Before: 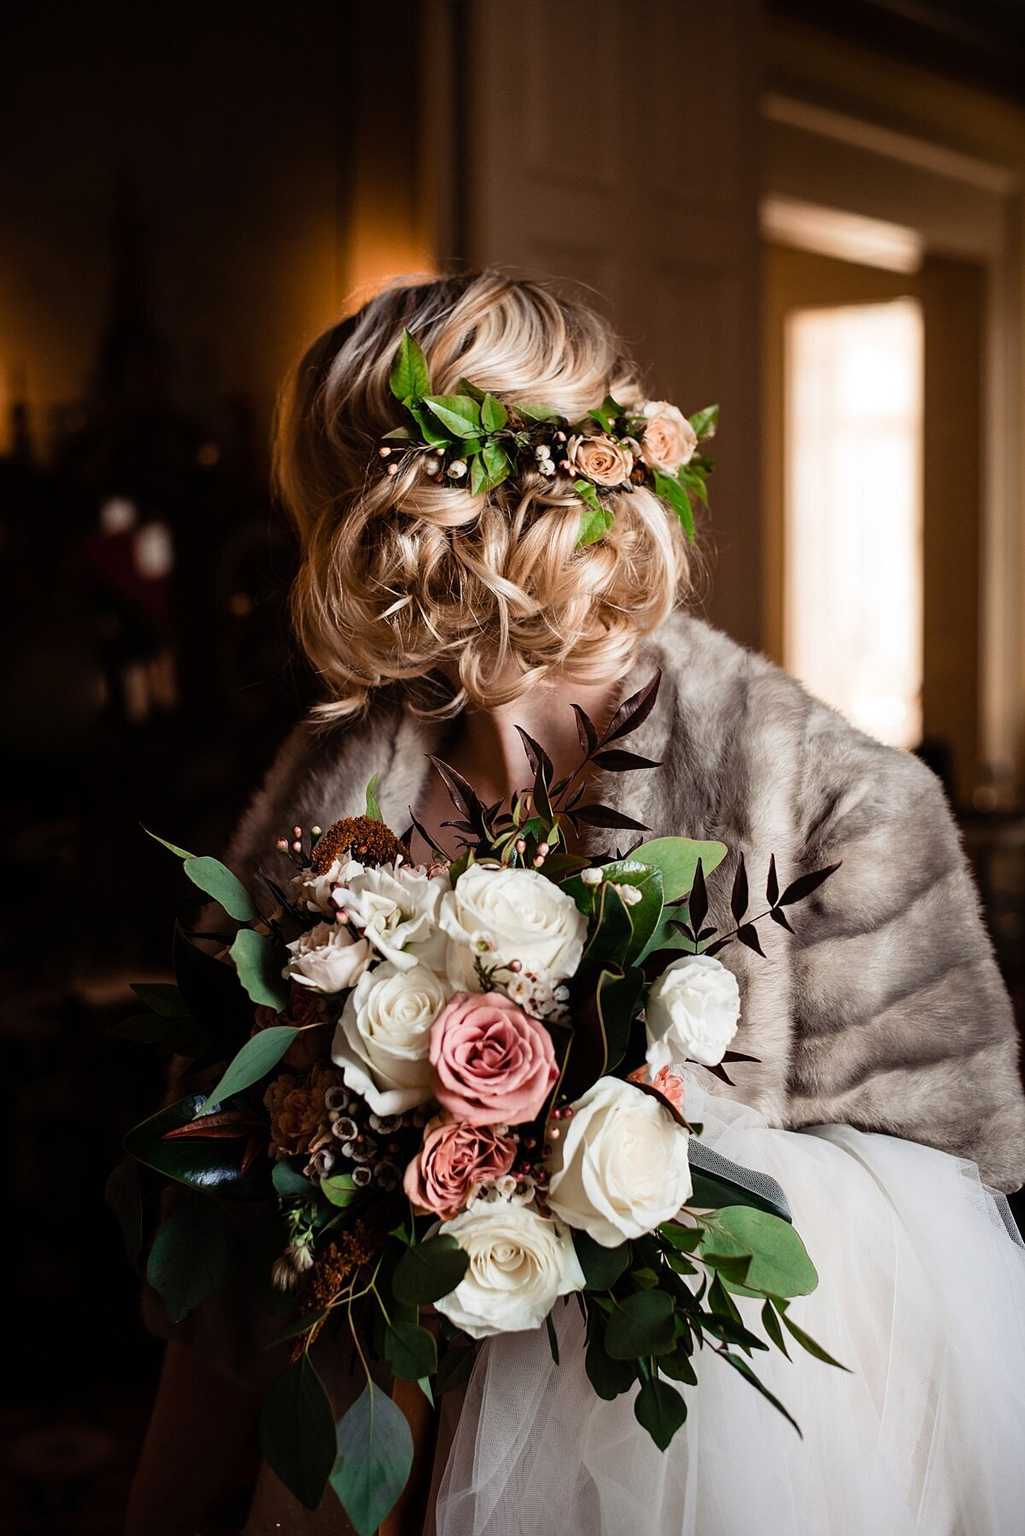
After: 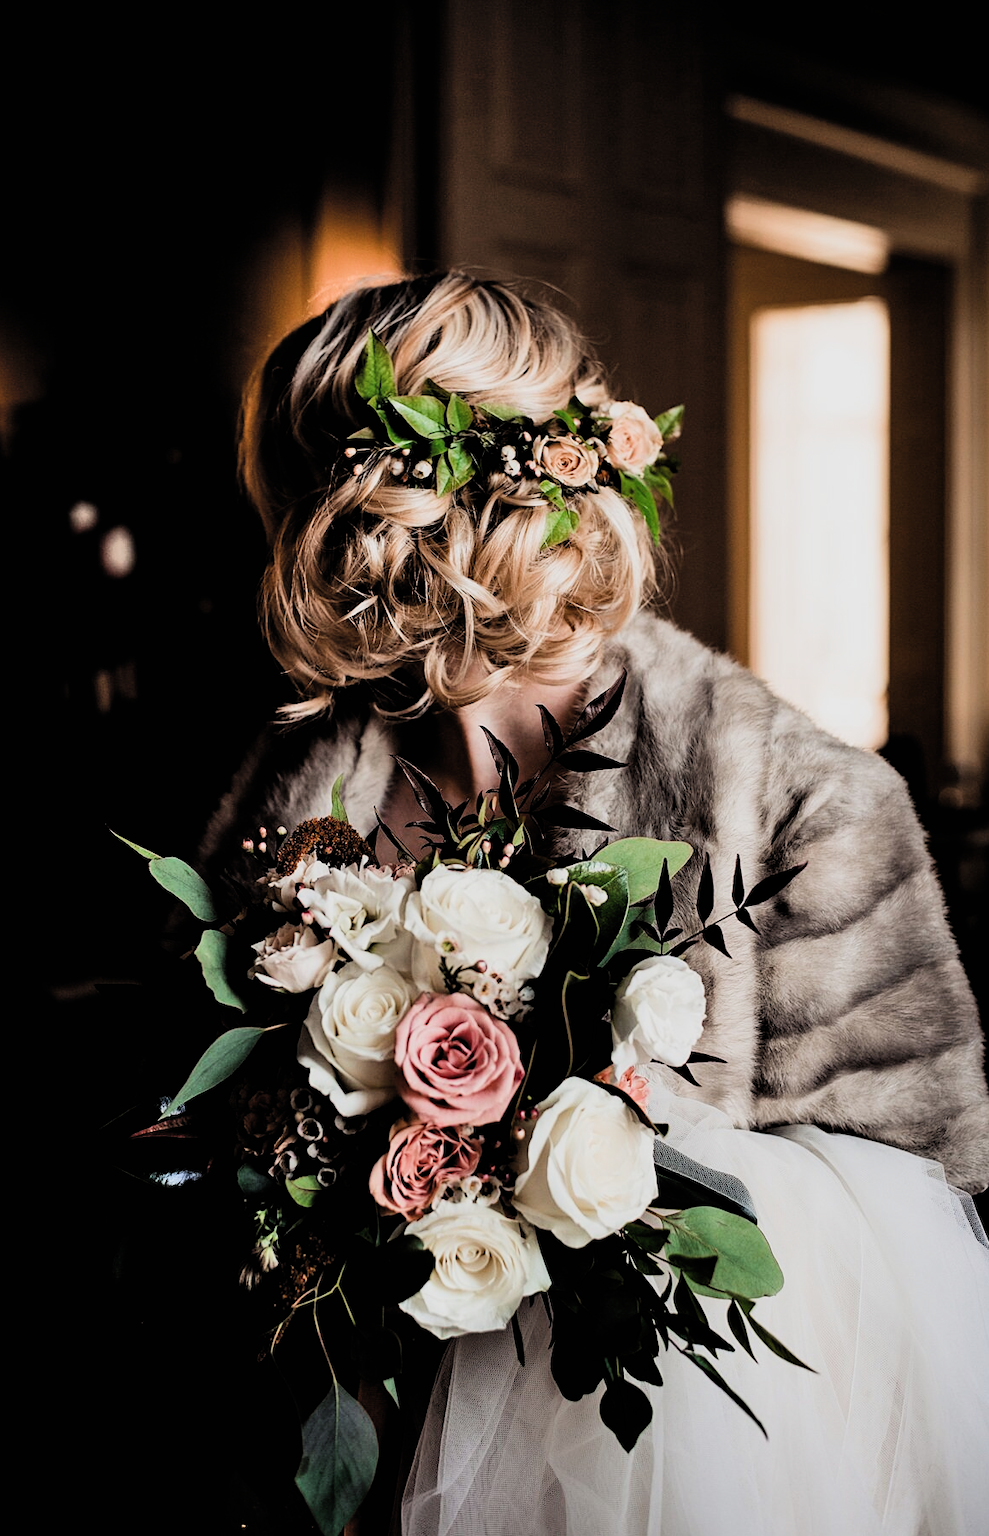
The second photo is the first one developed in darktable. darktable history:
filmic rgb: black relative exposure -4.98 EV, white relative exposure 3.95 EV, hardness 2.9, contrast 1.411, add noise in highlights 0.101, color science v4 (2020), type of noise poissonian
shadows and highlights: shadows 37.02, highlights -28.09, highlights color adjustment 32.92%, soften with gaussian
crop and rotate: left 3.45%
